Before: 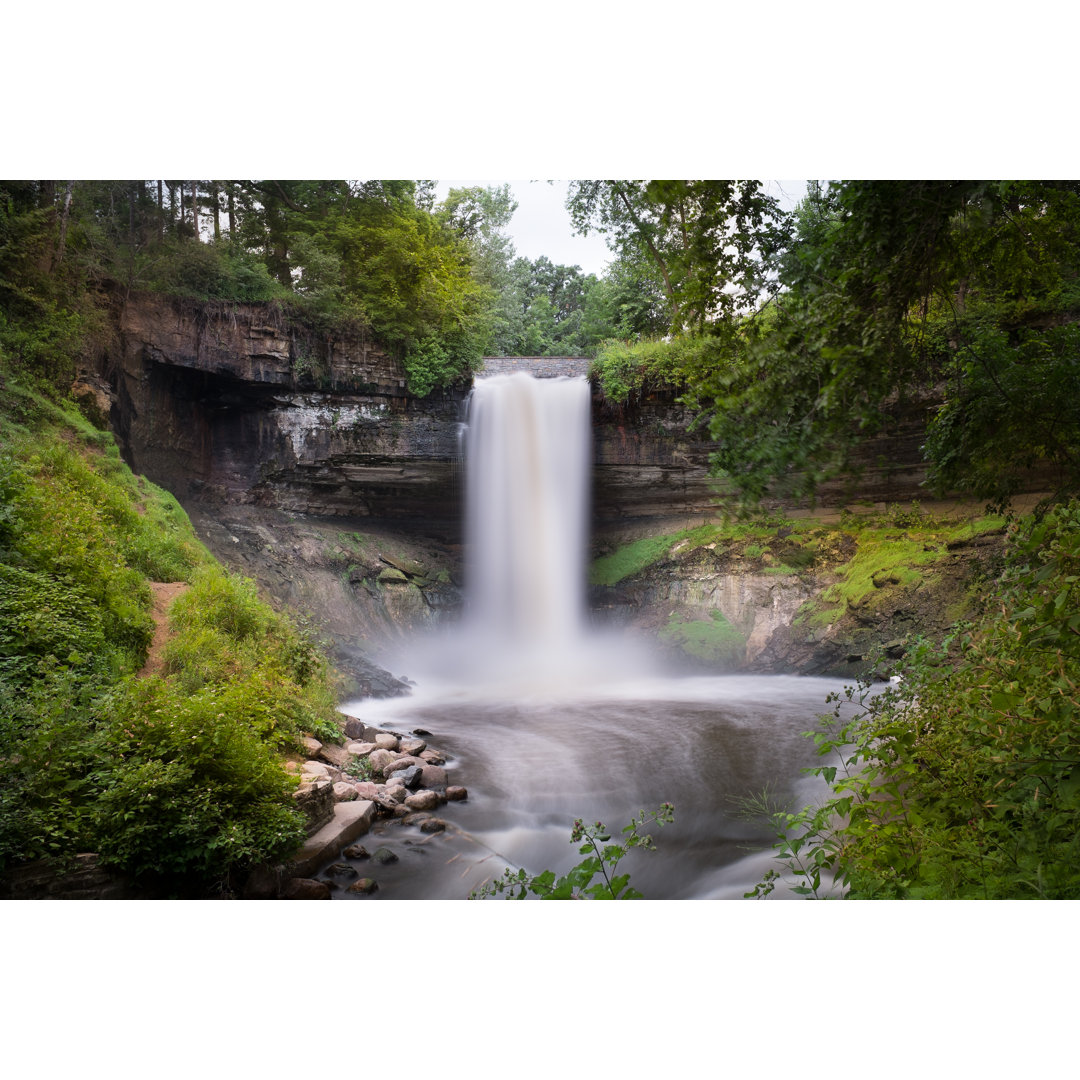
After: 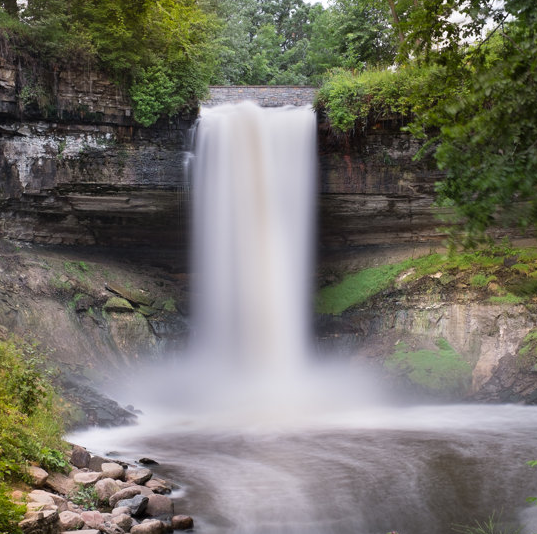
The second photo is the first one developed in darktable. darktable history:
crop: left 25.429%, top 25.11%, right 24.815%, bottom 25.434%
